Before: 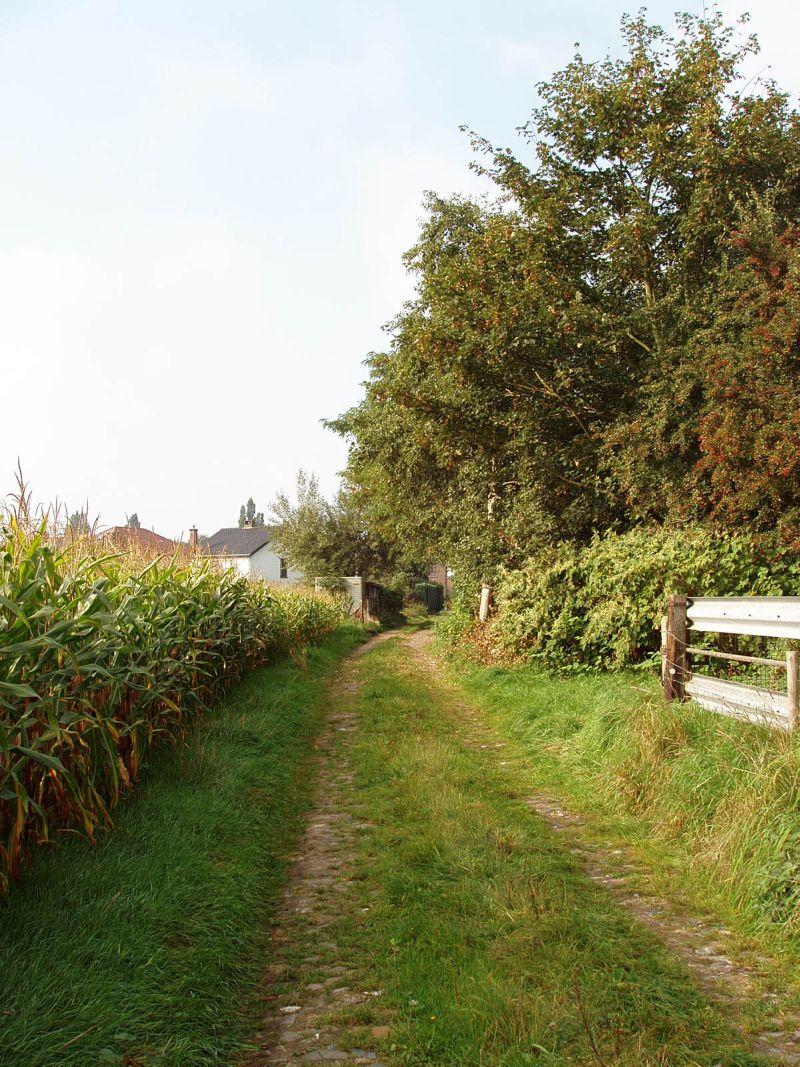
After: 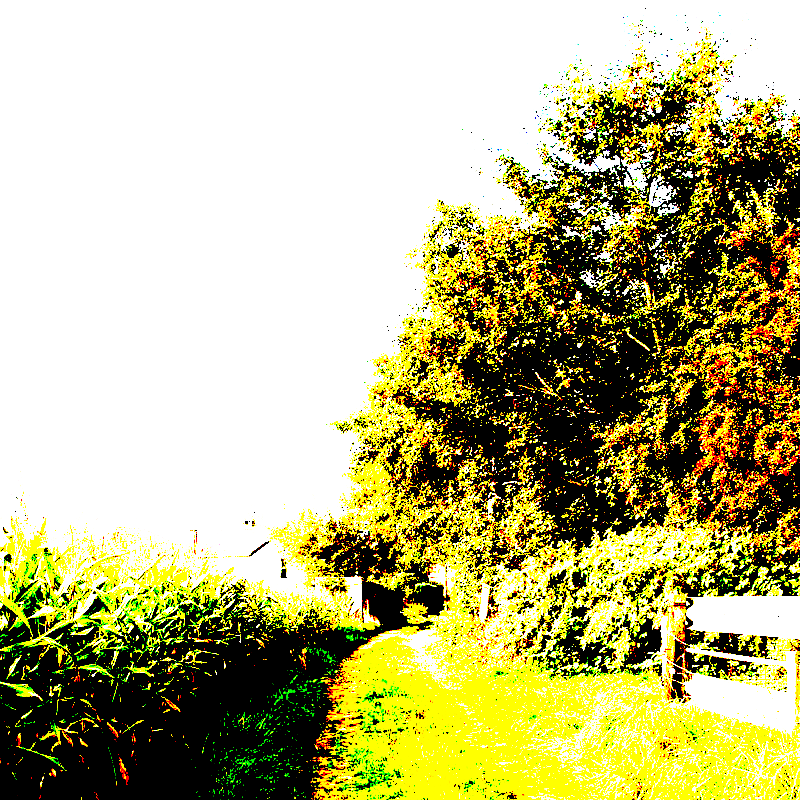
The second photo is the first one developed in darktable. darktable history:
contrast brightness saturation: contrast 0.037, saturation 0.075
exposure: black level correction 0.099, exposure 2.997 EV, compensate highlight preservation false
base curve: curves: ch0 [(0, 0) (0.025, 0.046) (0.112, 0.277) (0.467, 0.74) (0.814, 0.929) (1, 0.942)], preserve colors none
crop: bottom 24.989%
